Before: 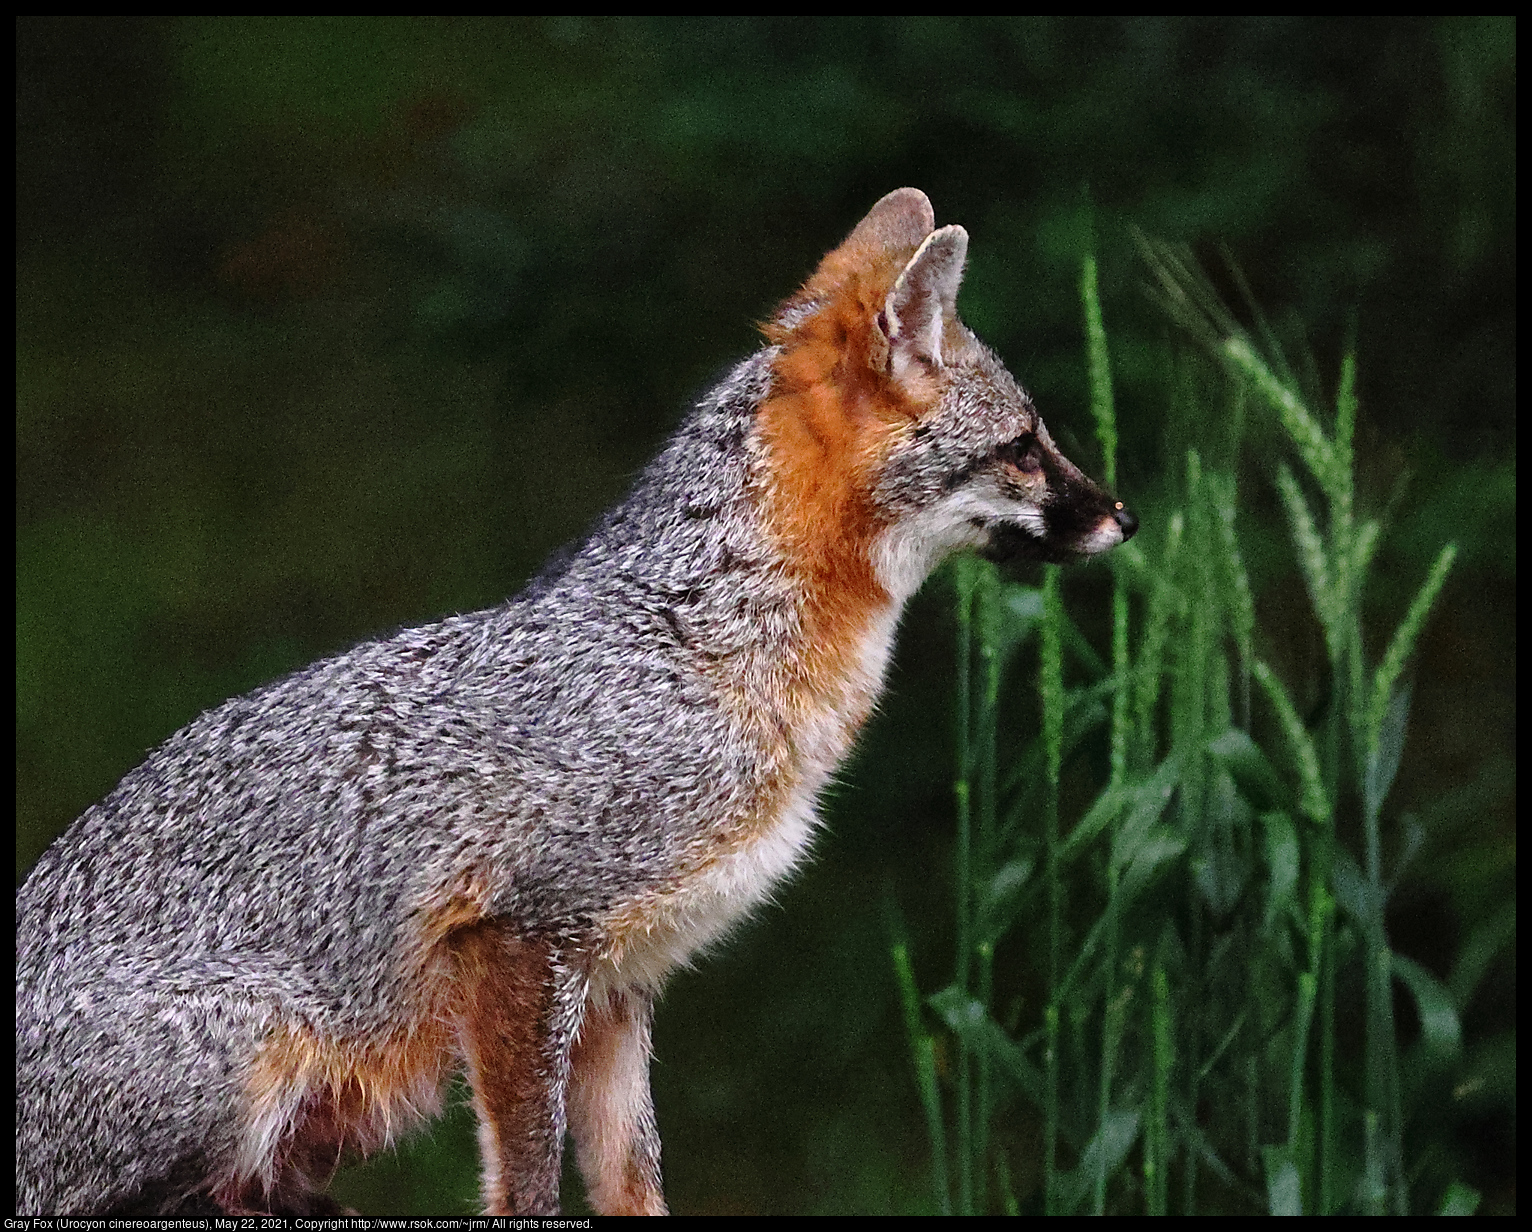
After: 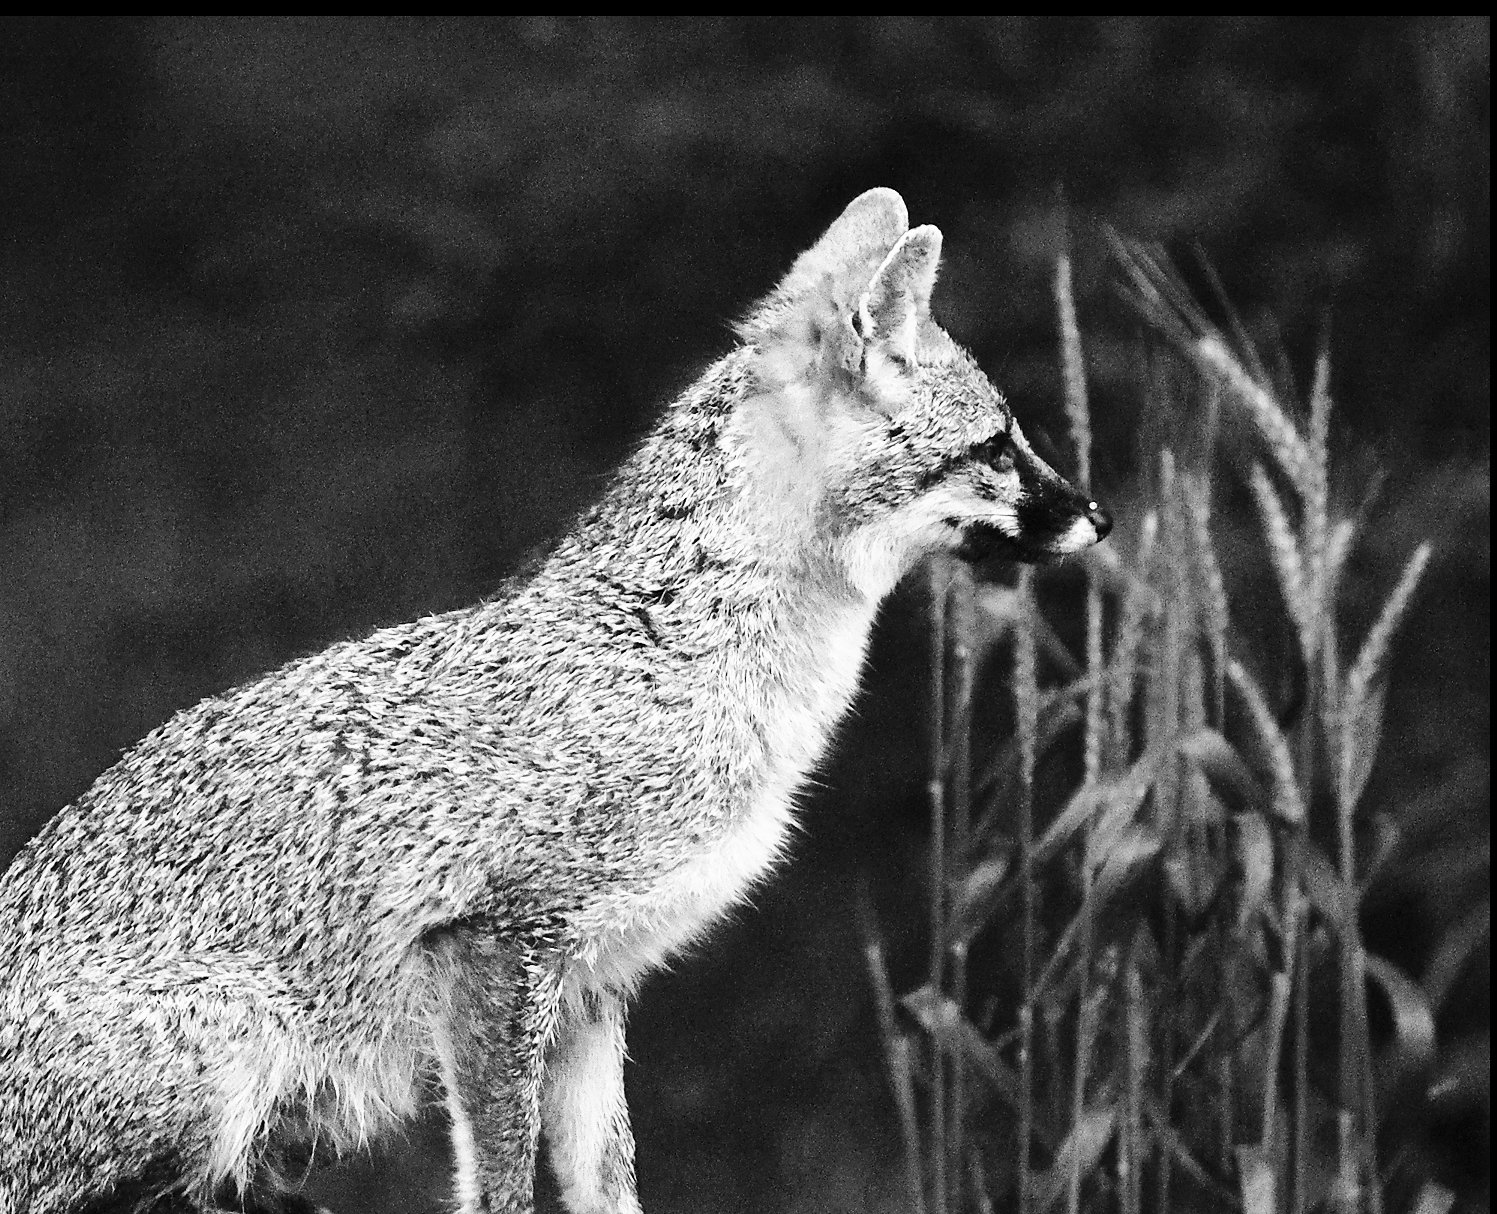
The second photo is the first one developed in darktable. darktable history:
base curve: curves: ch0 [(0, 0) (0.018, 0.026) (0.143, 0.37) (0.33, 0.731) (0.458, 0.853) (0.735, 0.965) (0.905, 0.986) (1, 1)], preserve colors none
crop and rotate: left 1.709%, right 0.524%, bottom 1.41%
color zones: curves: ch0 [(0.004, 0.588) (0.116, 0.636) (0.259, 0.476) (0.423, 0.464) (0.75, 0.5)]; ch1 [(0, 0) (0.143, 0) (0.286, 0) (0.429, 0) (0.571, 0) (0.714, 0) (0.857, 0)]
